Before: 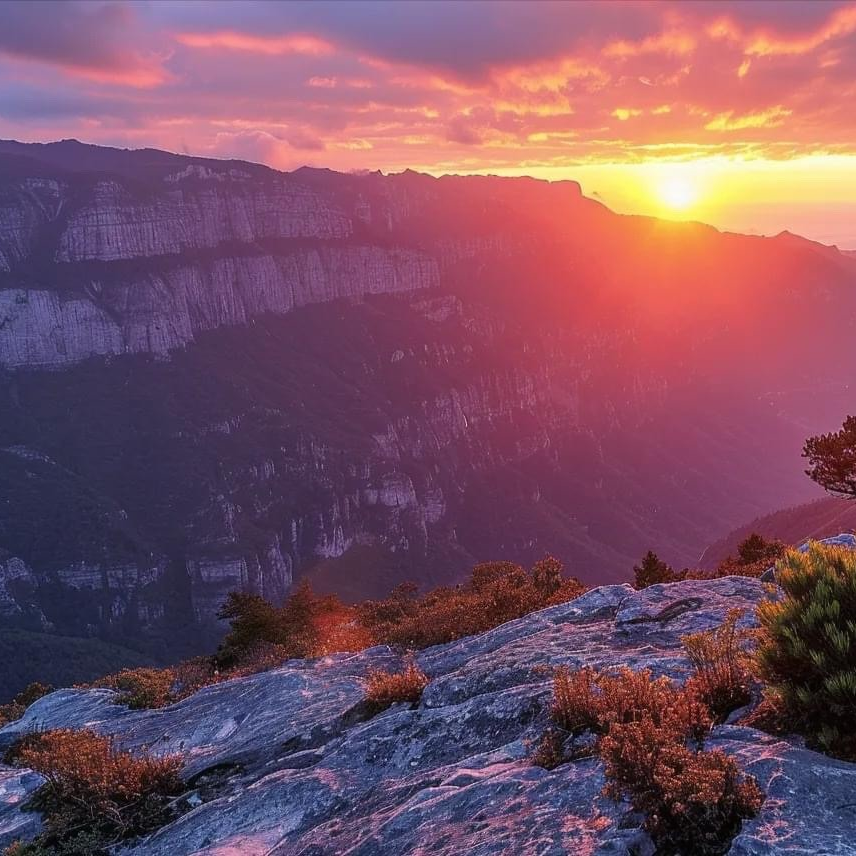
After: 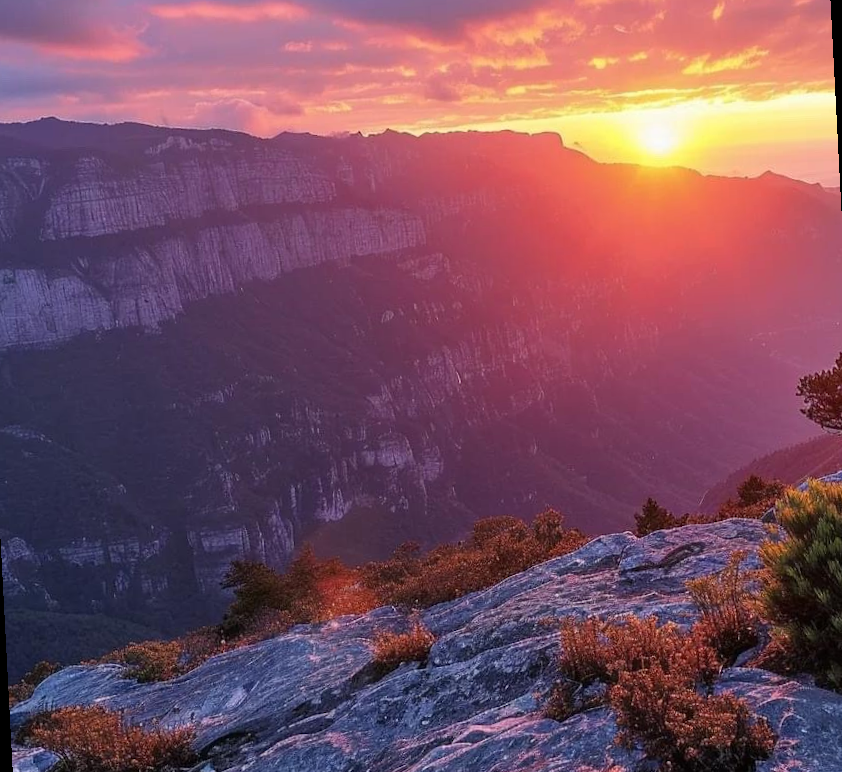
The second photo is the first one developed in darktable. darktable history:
rotate and perspective: rotation -3°, crop left 0.031, crop right 0.968, crop top 0.07, crop bottom 0.93
color correction: highlights a* 0.003, highlights b* -0.283
